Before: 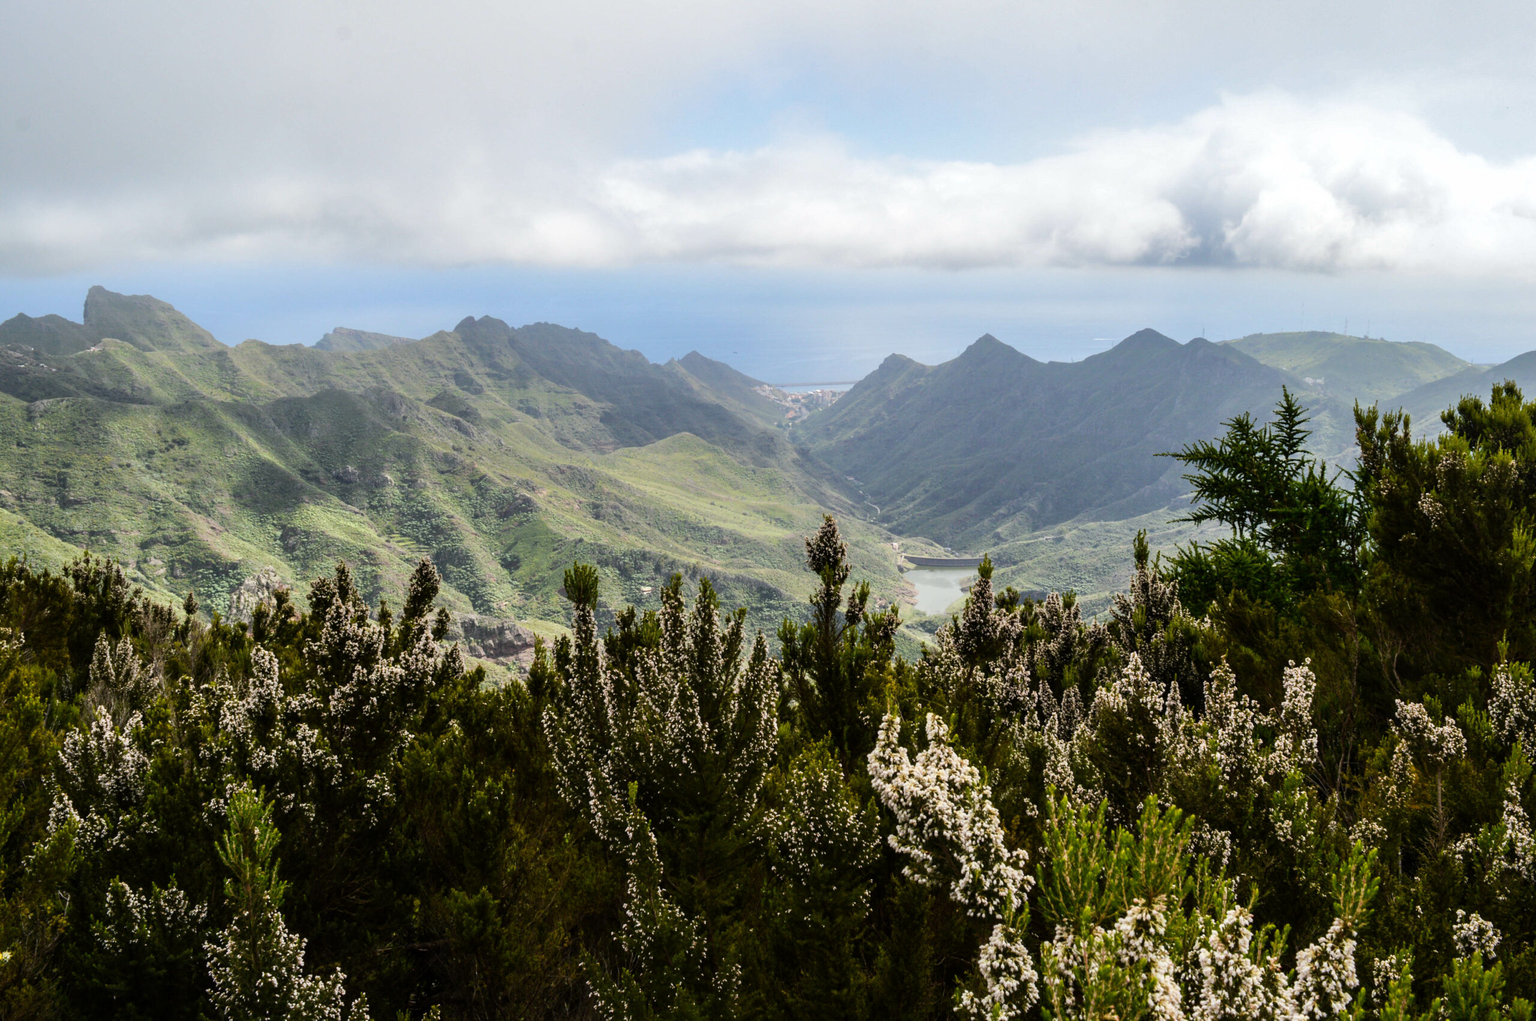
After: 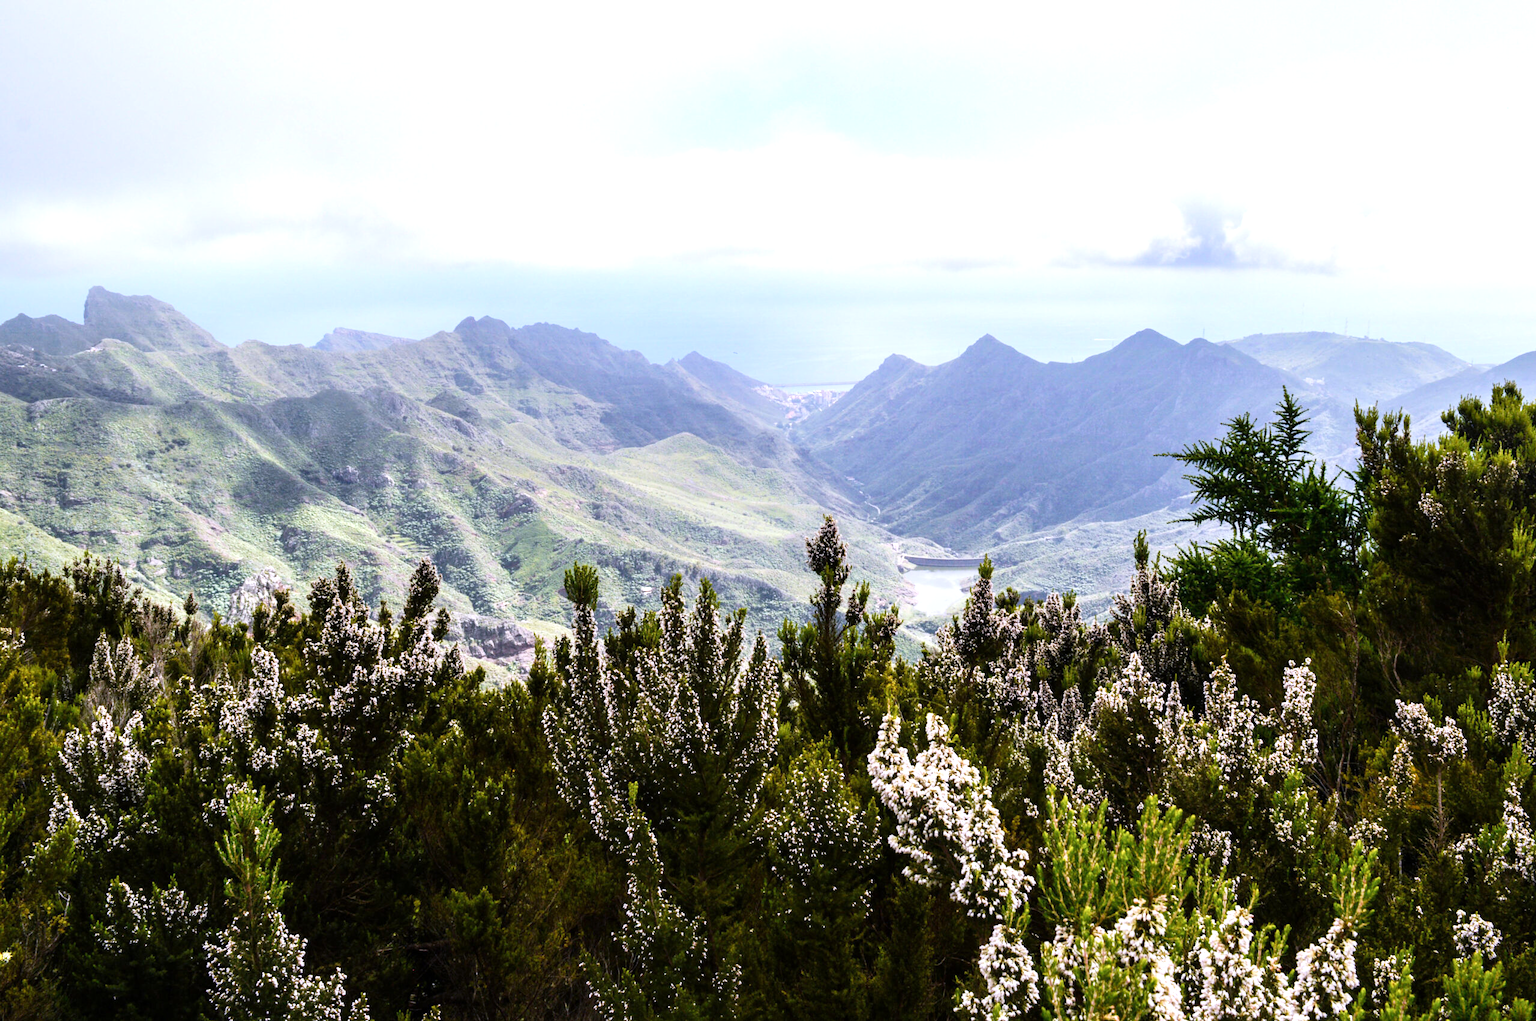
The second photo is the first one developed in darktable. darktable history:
exposure: exposure 0.648 EV, compensate highlight preservation false
color calibration: output R [1.063, -0.012, -0.003, 0], output B [-0.079, 0.047, 1, 0], illuminant custom, x 0.389, y 0.387, temperature 3838.64 K
tone curve: curves: ch0 [(0, 0) (0.004, 0.002) (0.02, 0.013) (0.218, 0.218) (0.664, 0.718) (0.832, 0.873) (1, 1)], preserve colors none
